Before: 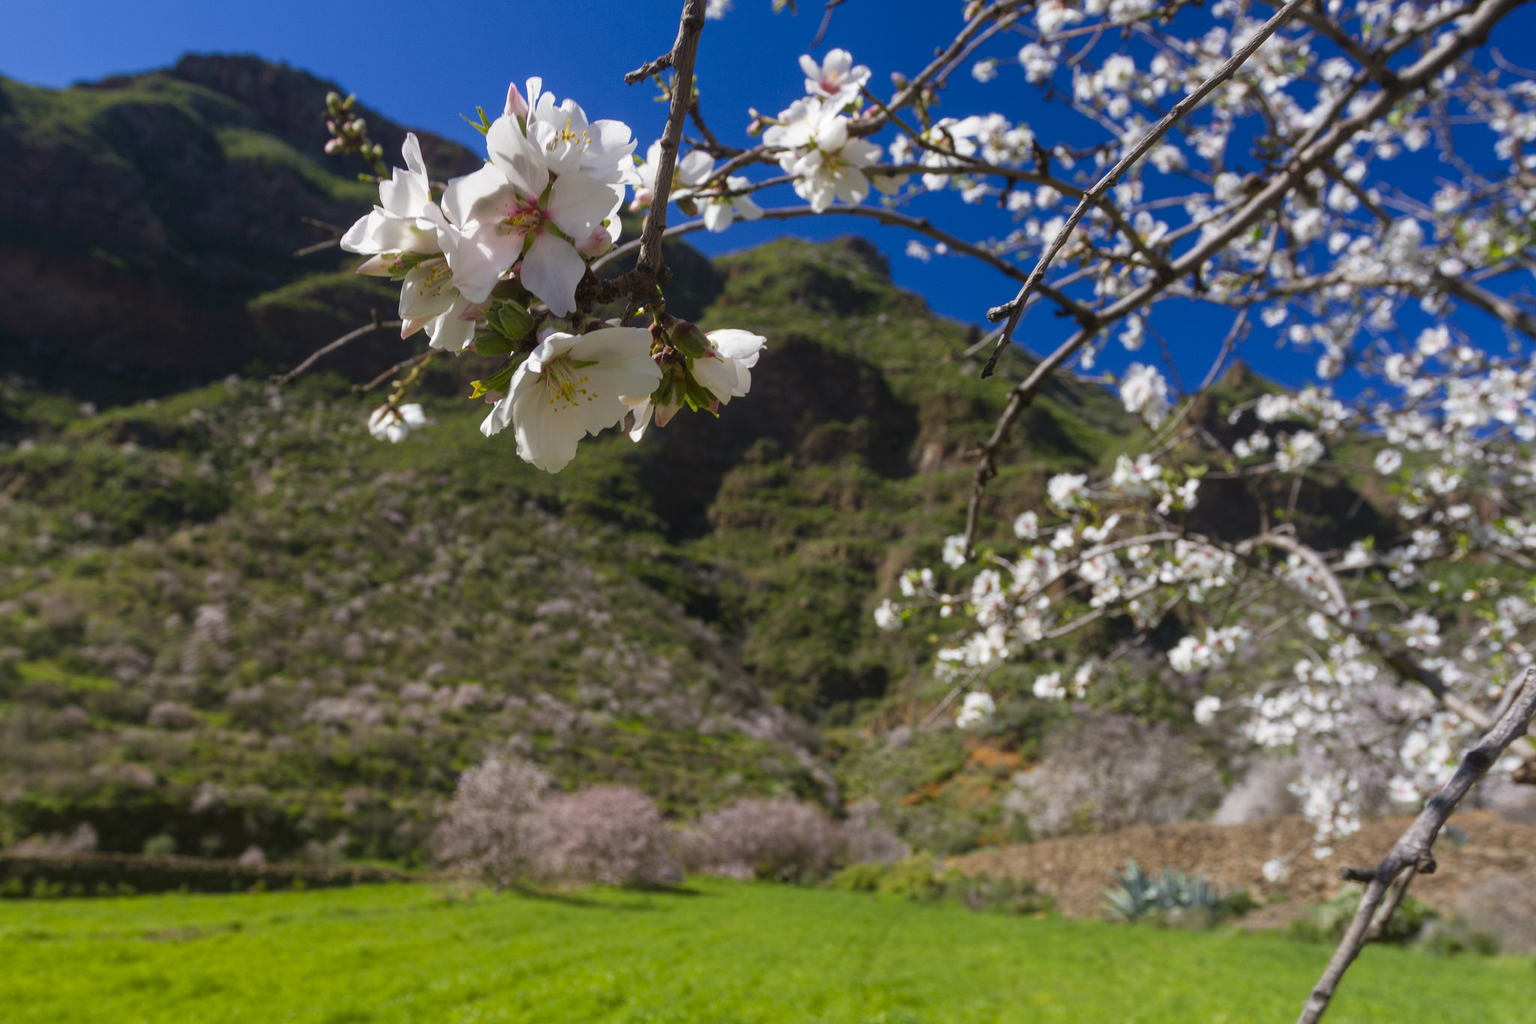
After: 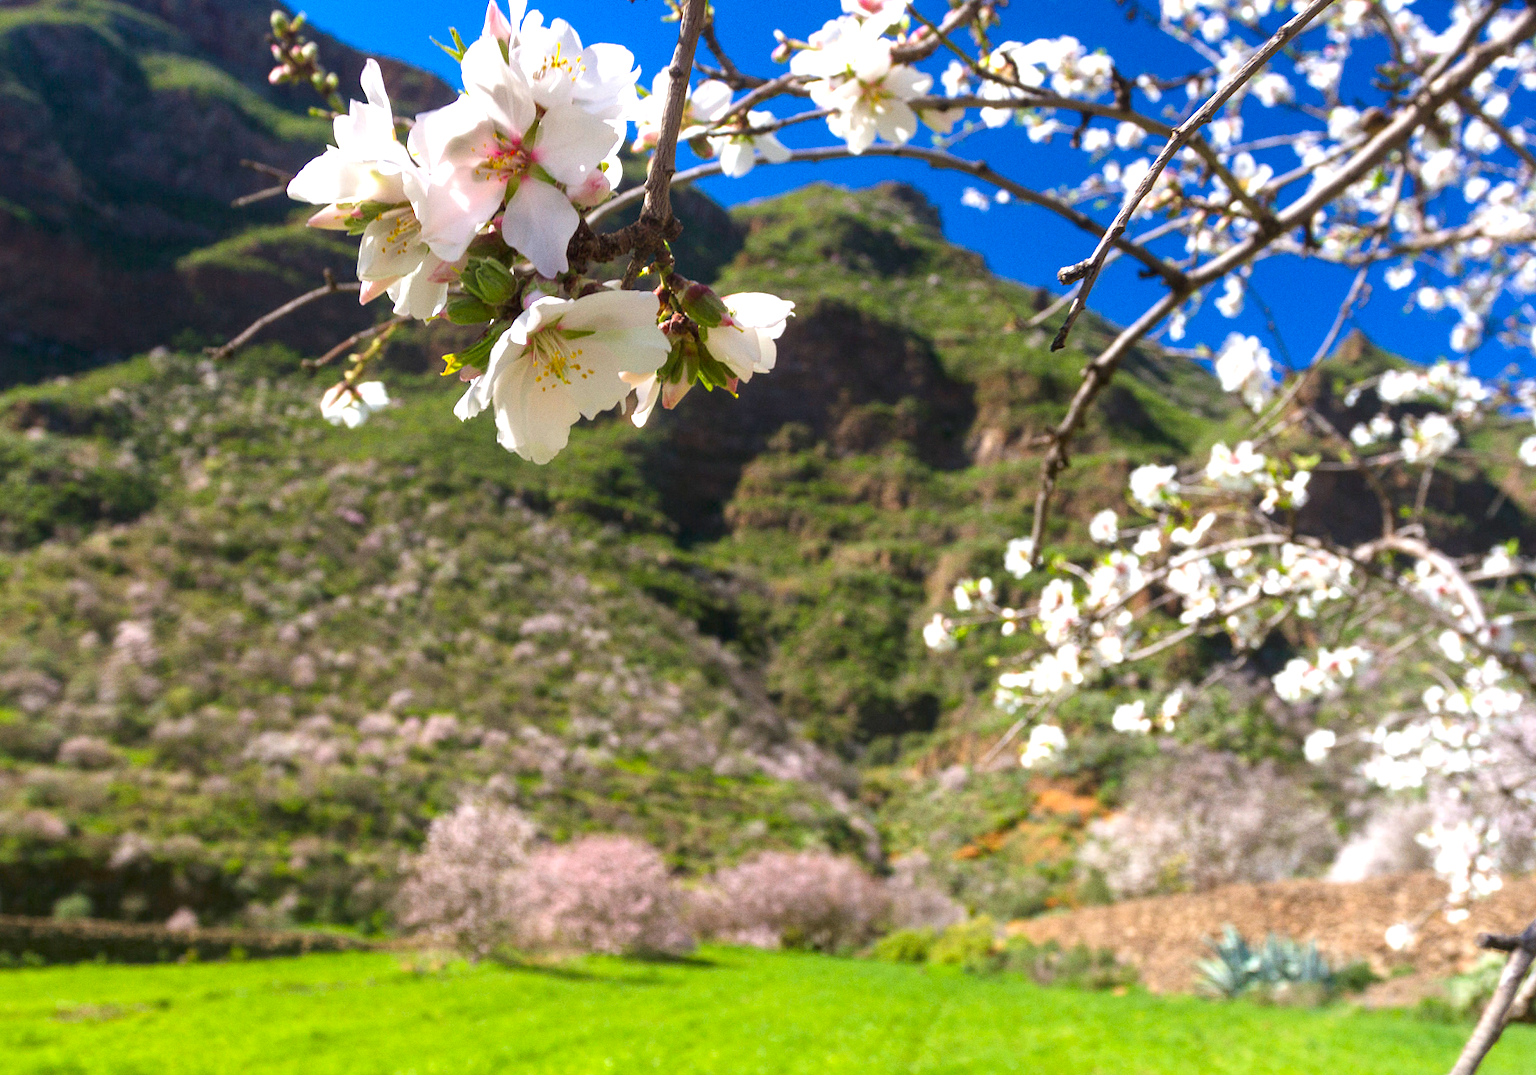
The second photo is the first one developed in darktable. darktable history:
grain: coarseness 0.09 ISO, strength 16.61%
crop: left 6.446%, top 8.188%, right 9.538%, bottom 3.548%
exposure: exposure 1.15 EV, compensate highlight preservation false
